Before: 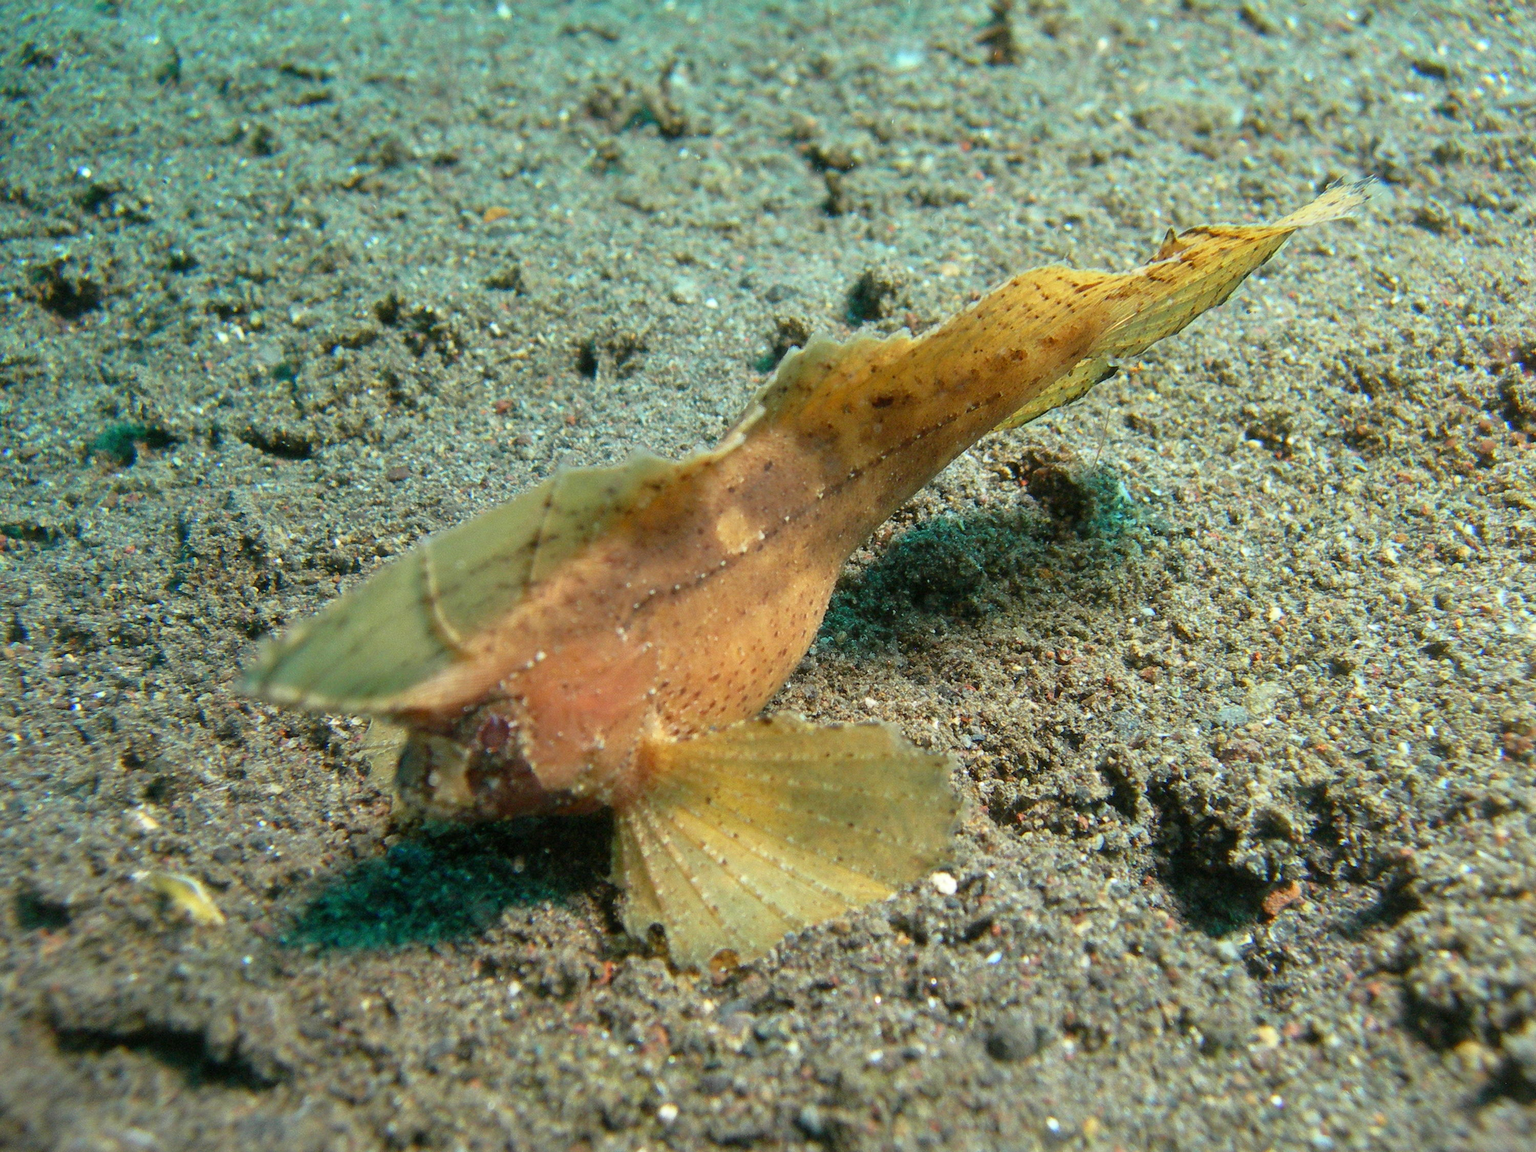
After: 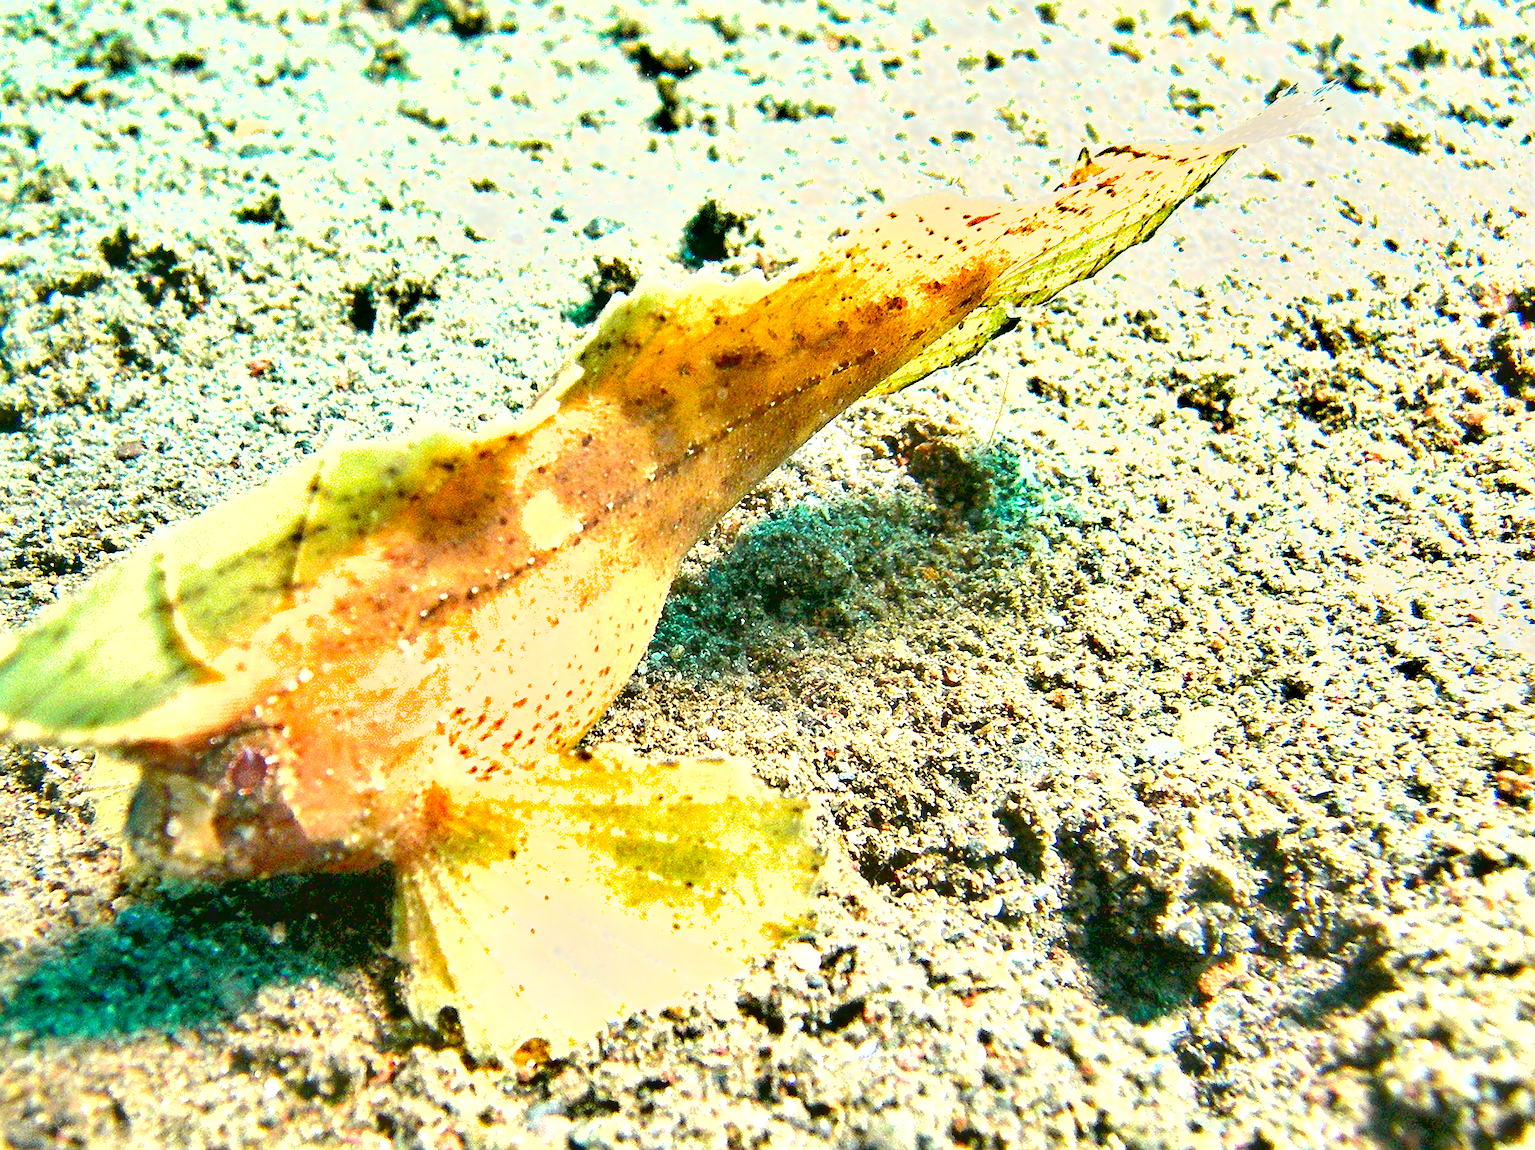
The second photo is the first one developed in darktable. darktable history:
crop: left 19.146%, top 9.592%, bottom 9.639%
sharpen: on, module defaults
shadows and highlights: shadows 58.91, soften with gaussian
exposure: black level correction 0.005, exposure 2.073 EV, compensate highlight preservation false
color correction: highlights a* 3.66, highlights b* 5.11
tone equalizer: smoothing diameter 24.89%, edges refinement/feathering 14.64, preserve details guided filter
contrast brightness saturation: contrast -0.097, brightness 0.051, saturation 0.079
